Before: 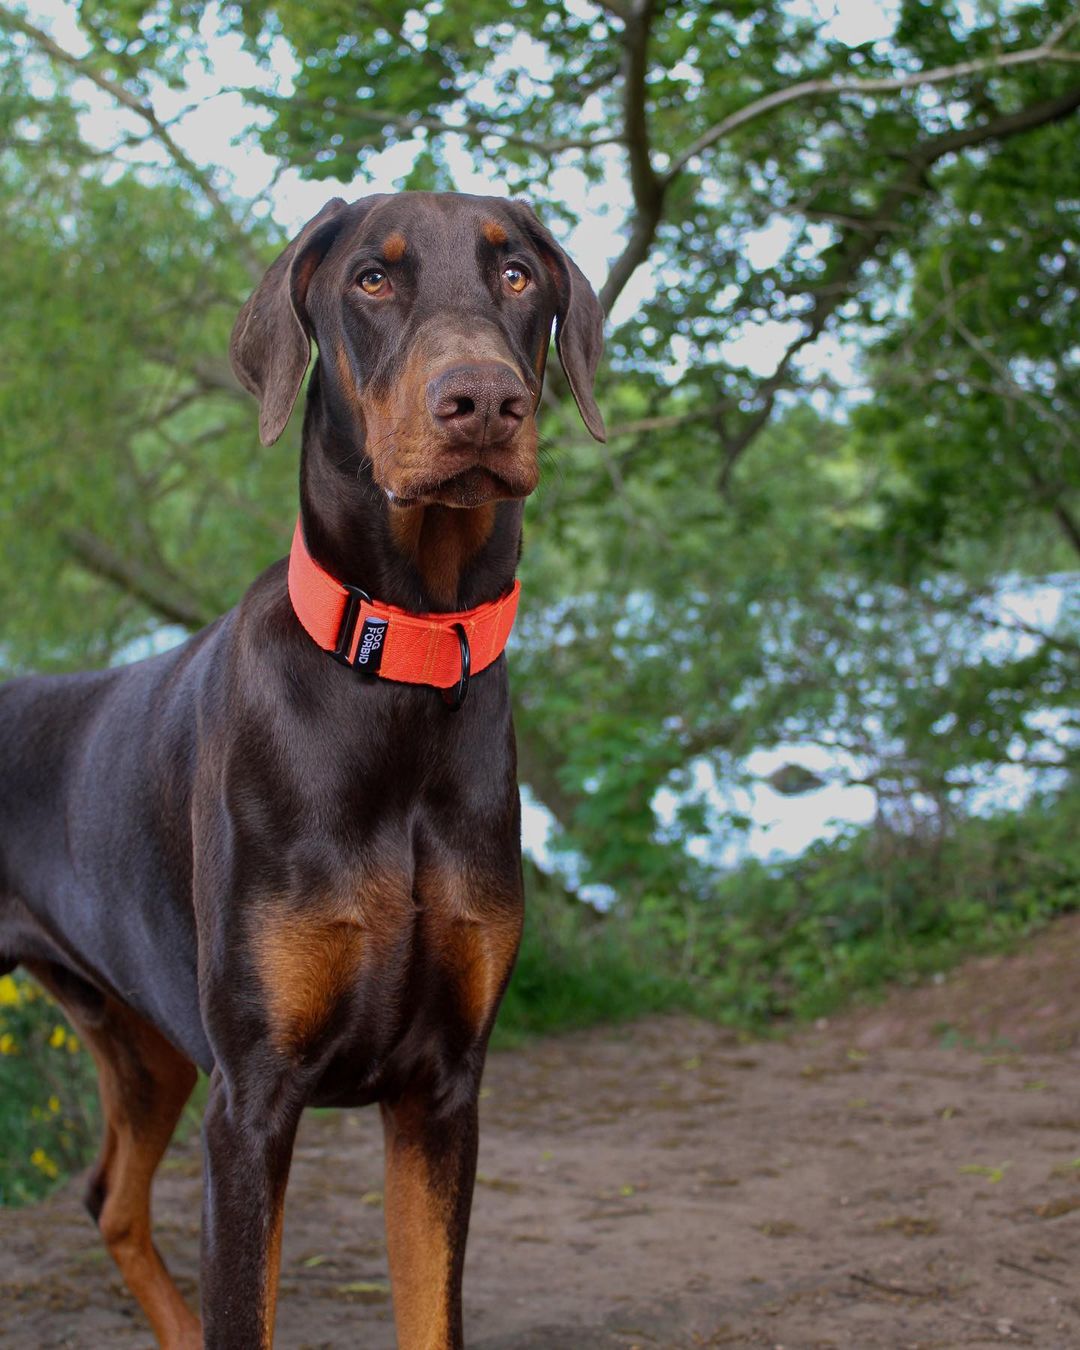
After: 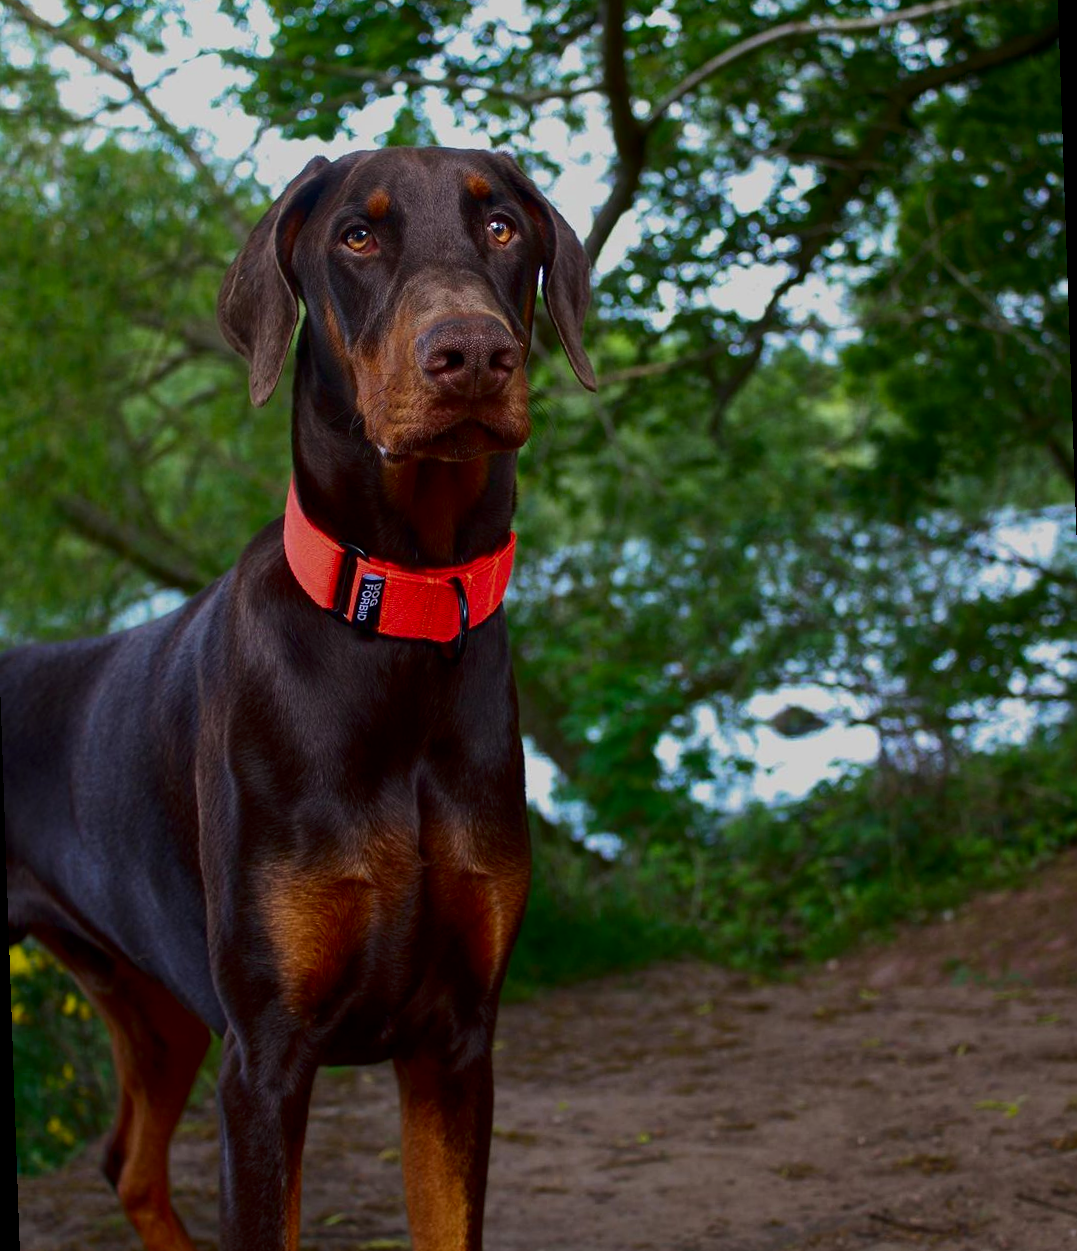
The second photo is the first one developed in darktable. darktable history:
contrast brightness saturation: contrast 0.13, brightness -0.24, saturation 0.14
rotate and perspective: rotation -2°, crop left 0.022, crop right 0.978, crop top 0.049, crop bottom 0.951
